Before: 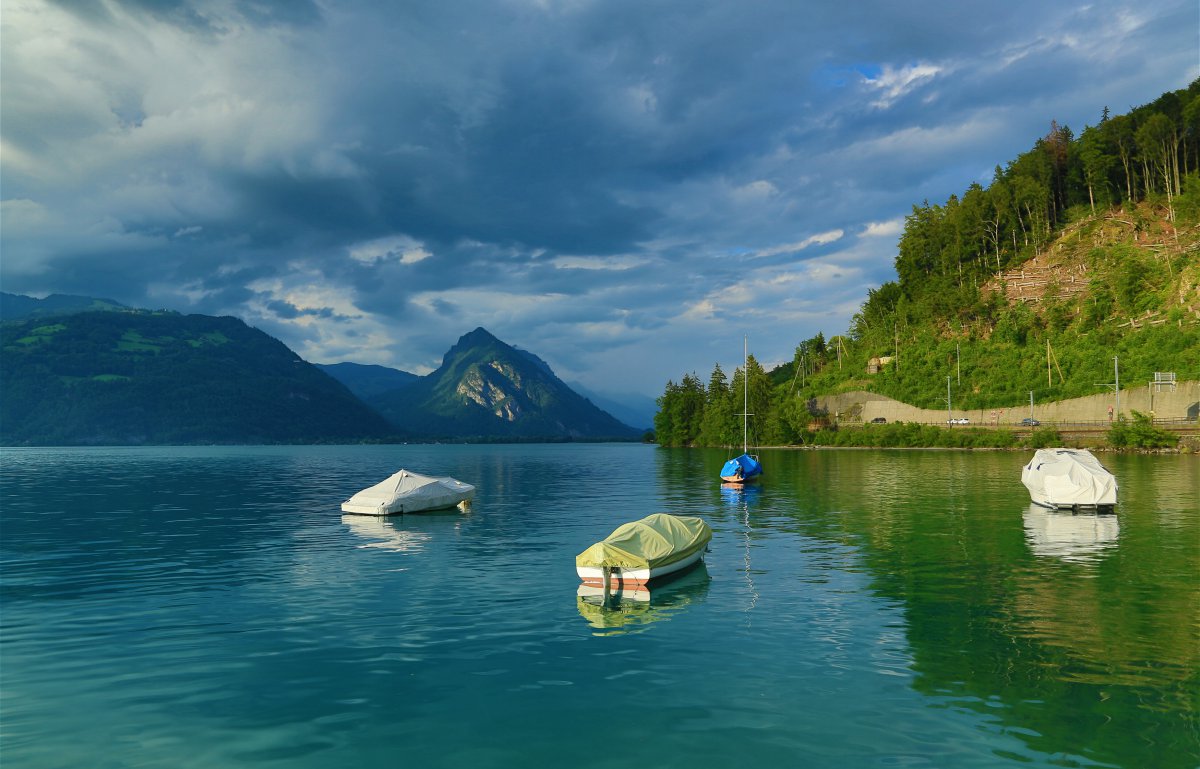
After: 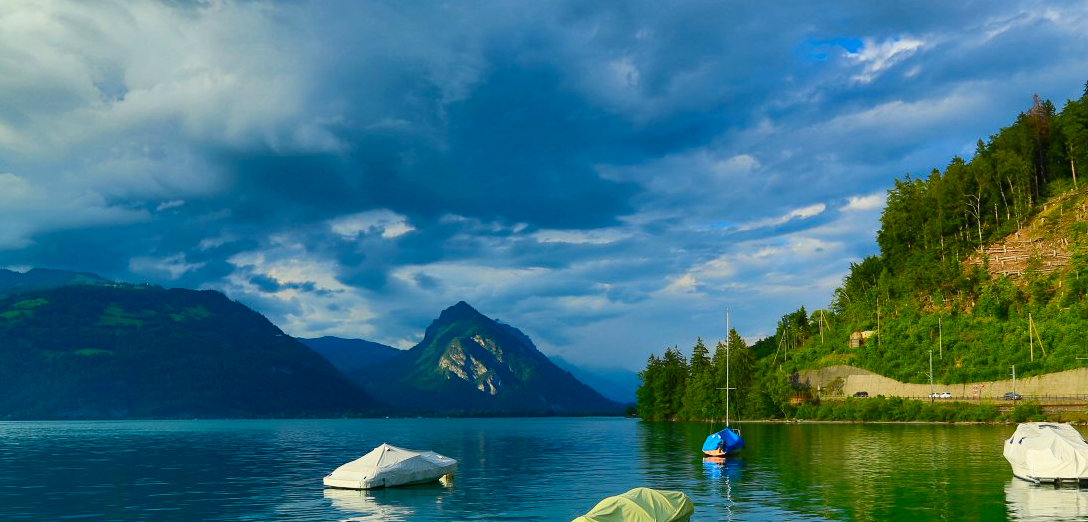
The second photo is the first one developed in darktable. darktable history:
contrast brightness saturation: contrast 0.16, saturation 0.32
crop: left 1.509%, top 3.452%, right 7.696%, bottom 28.452%
